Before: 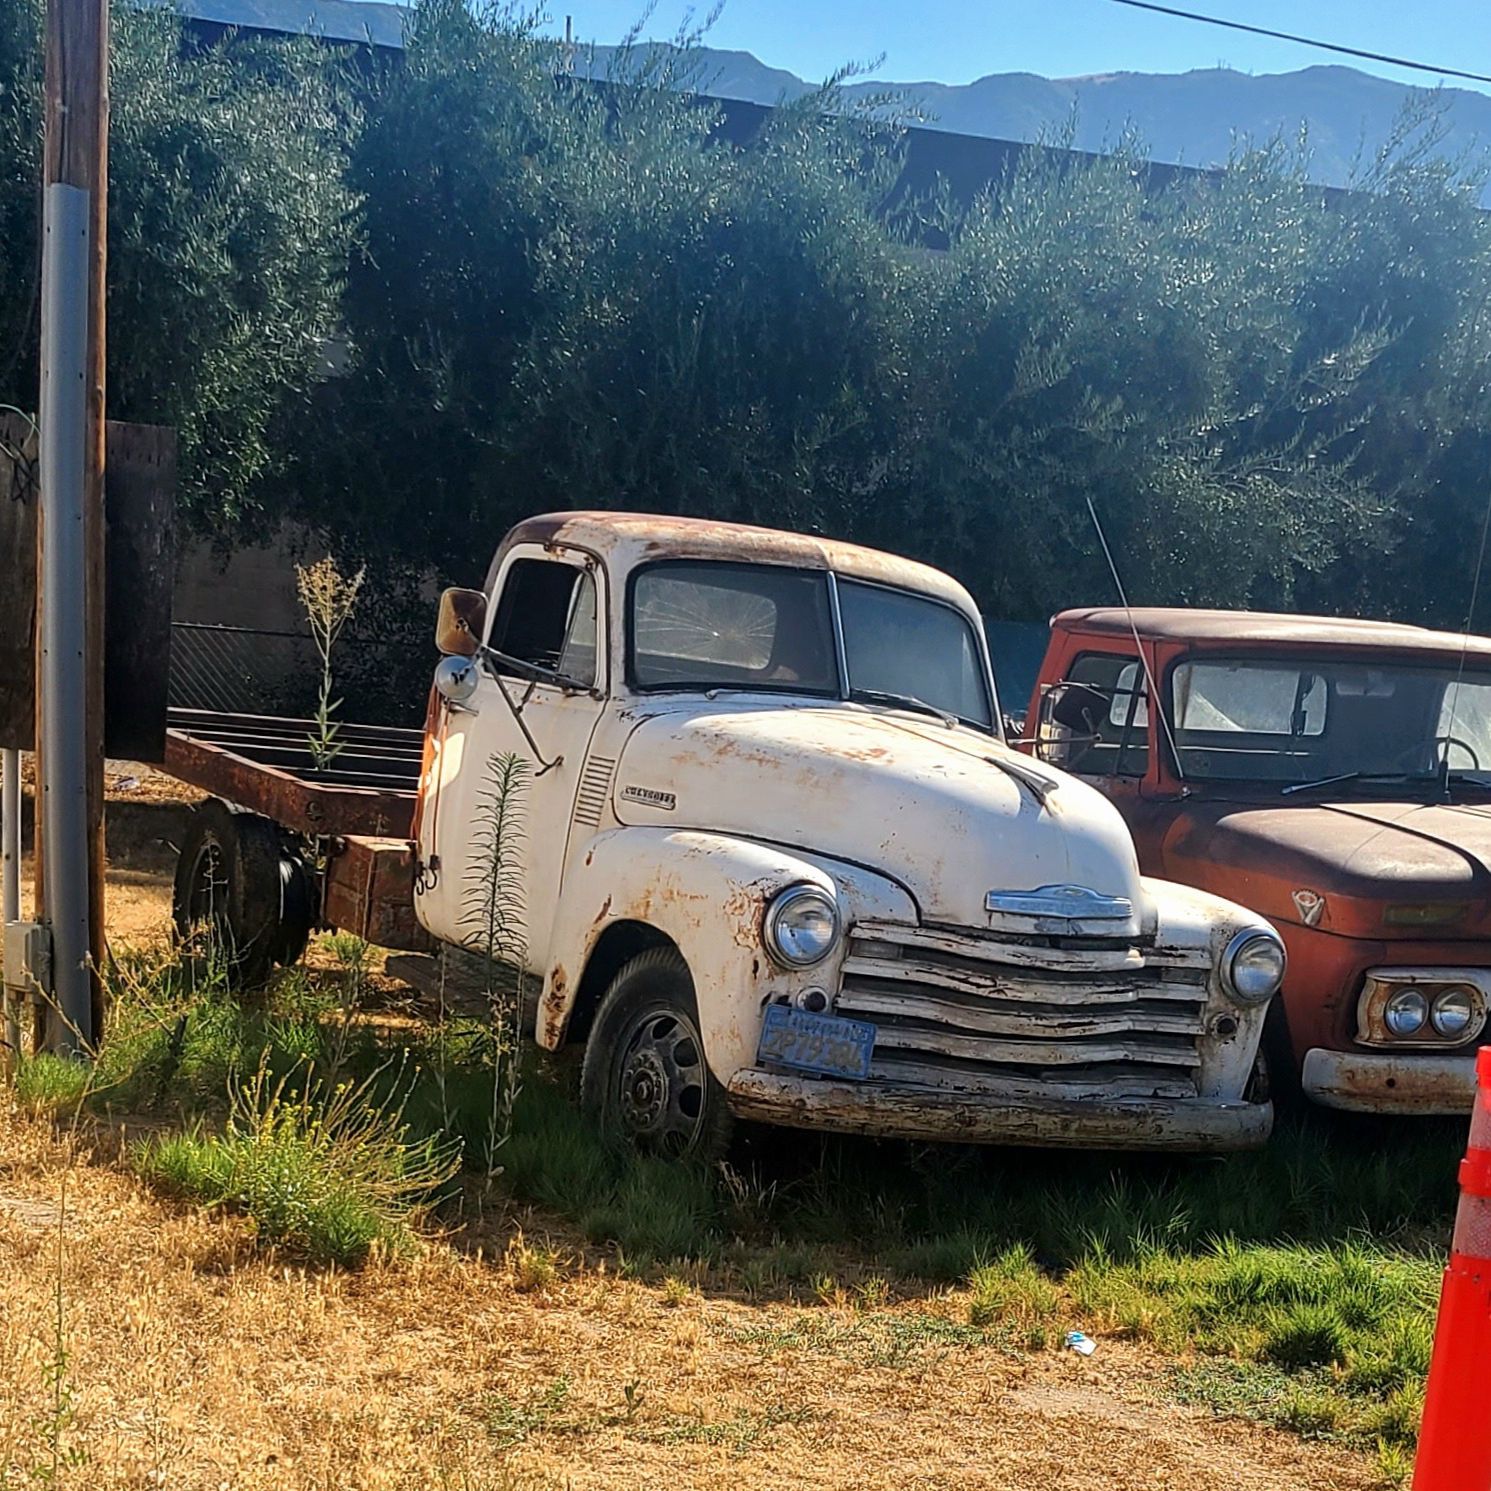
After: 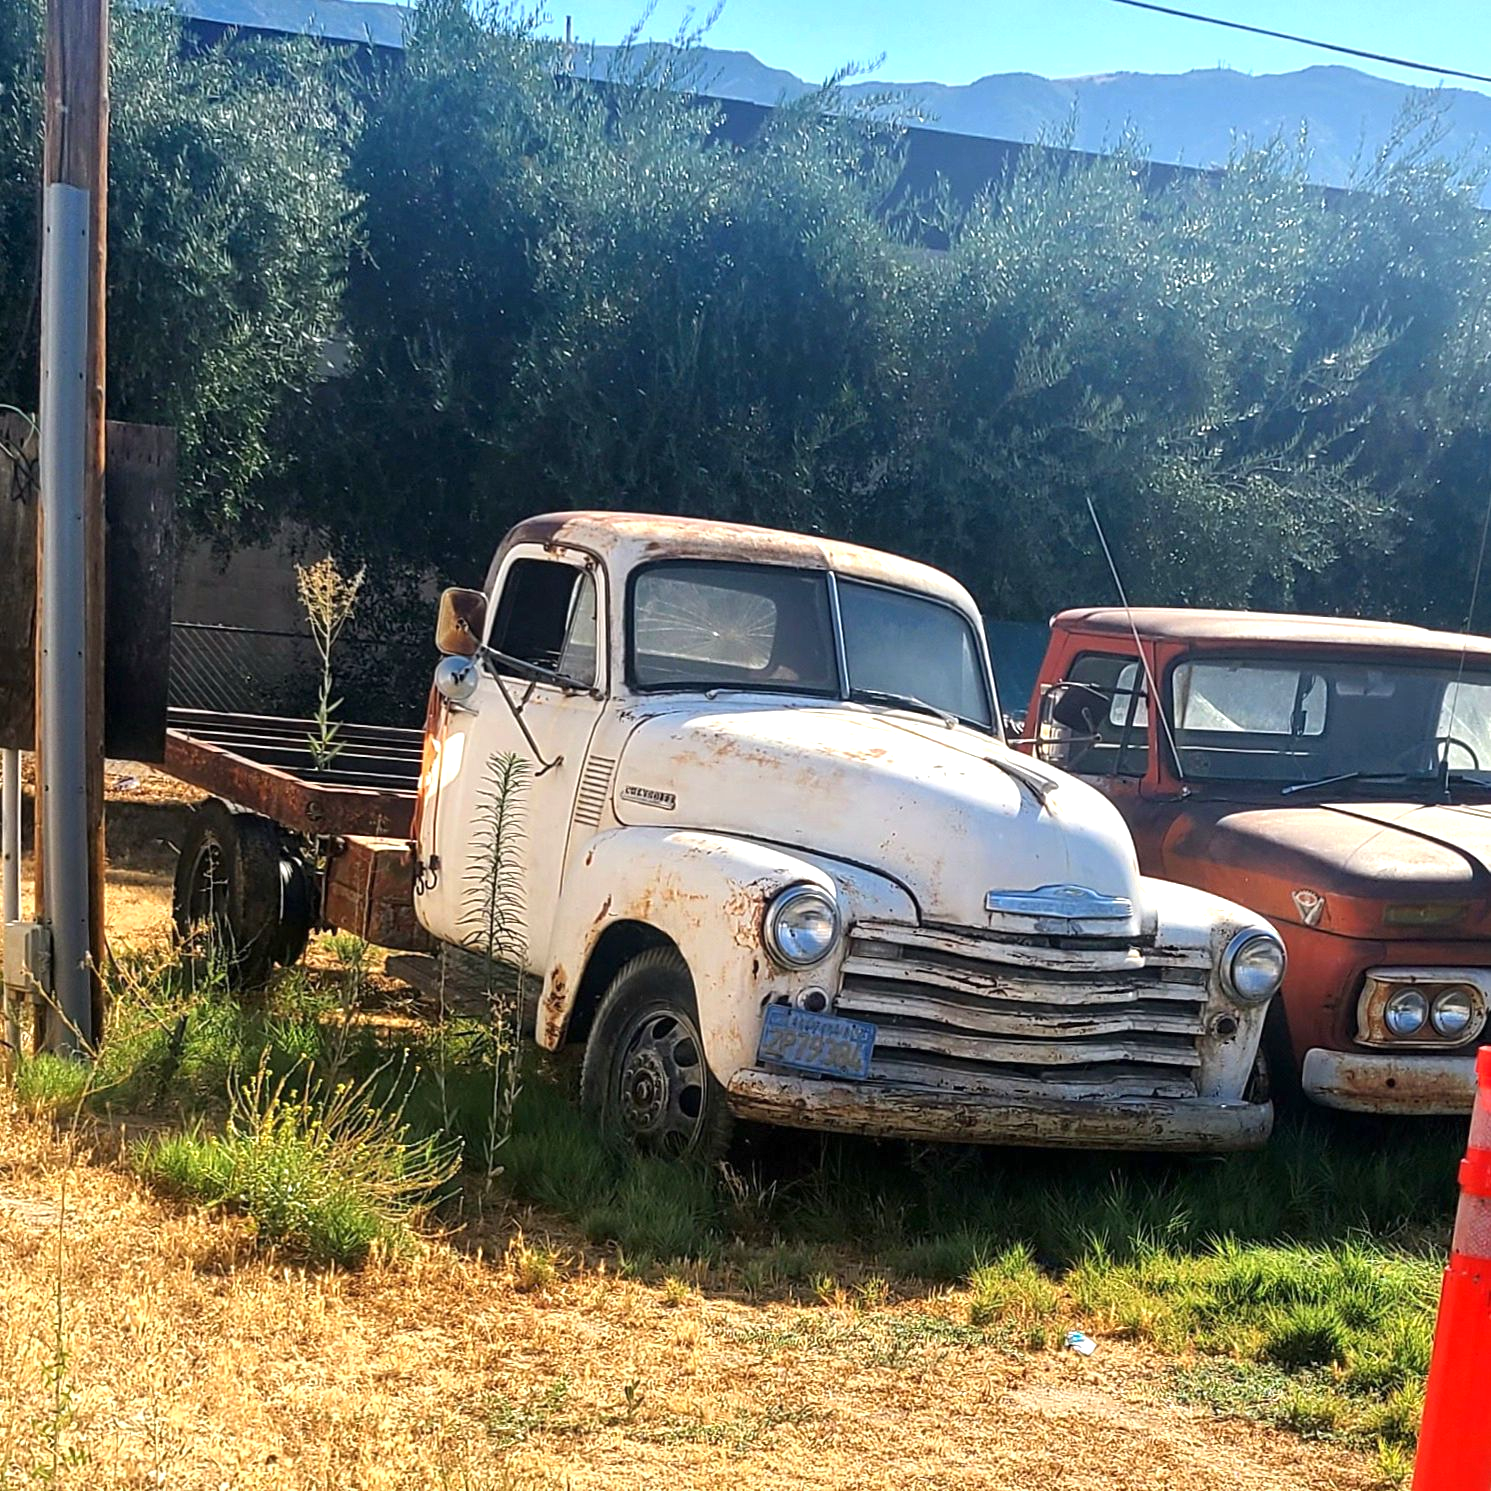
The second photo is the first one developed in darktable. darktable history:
exposure: exposure 0.602 EV, compensate highlight preservation false
tone equalizer: edges refinement/feathering 500, mask exposure compensation -1.57 EV, preserve details no
